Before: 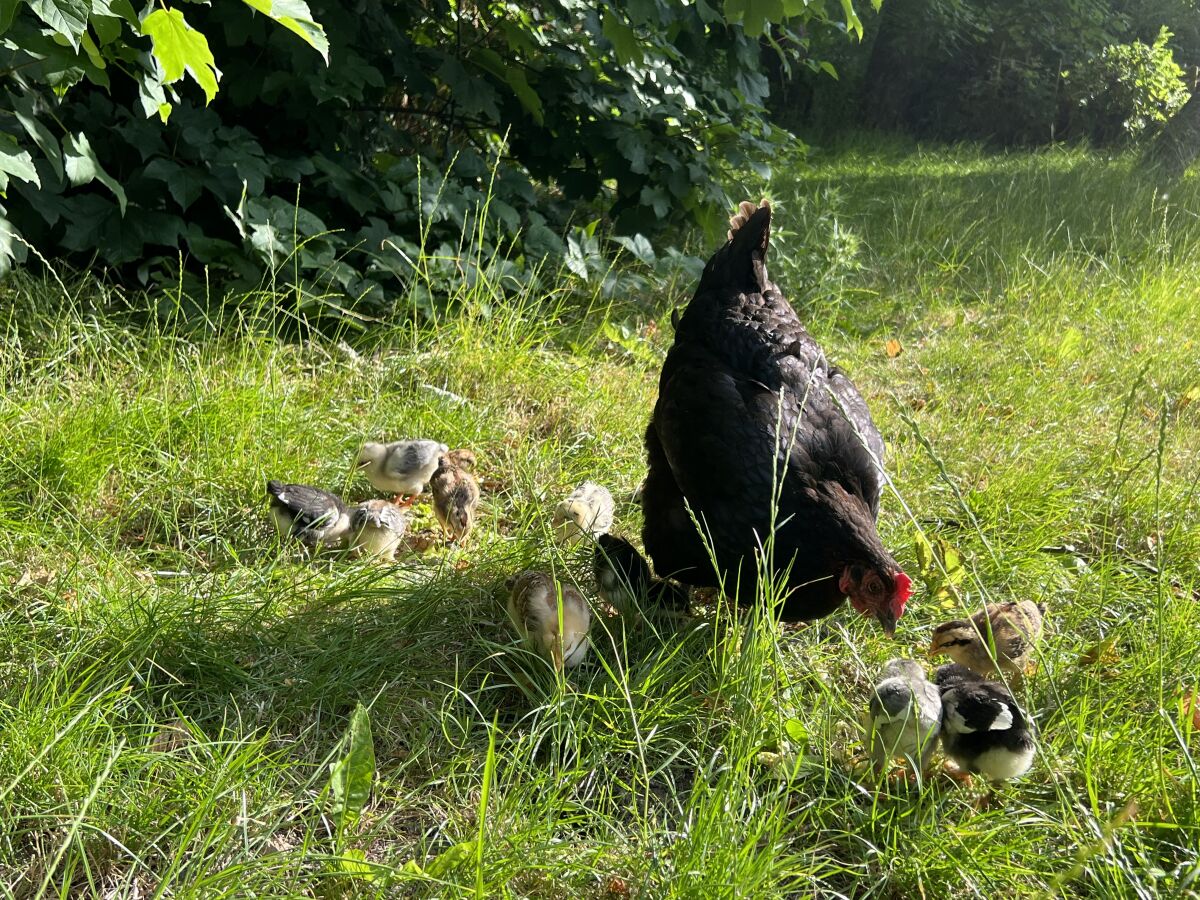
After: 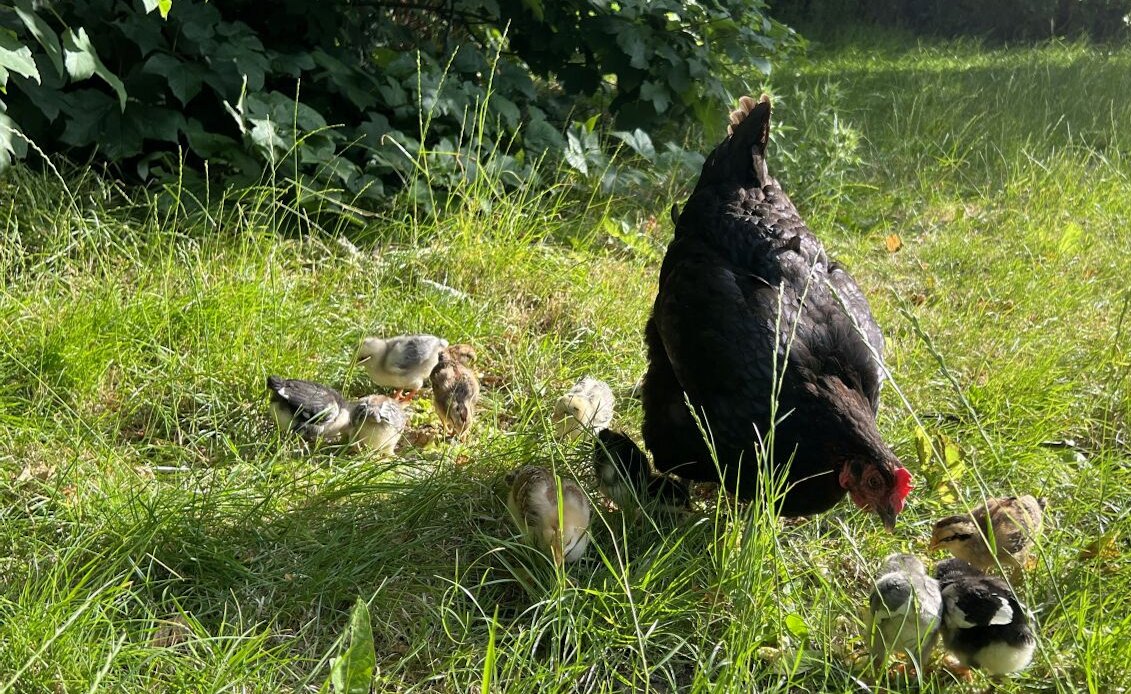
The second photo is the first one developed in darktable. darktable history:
crop and rotate: angle 0.03°, top 11.643%, right 5.651%, bottom 11.189%
shadows and highlights: shadows 25, highlights -25
